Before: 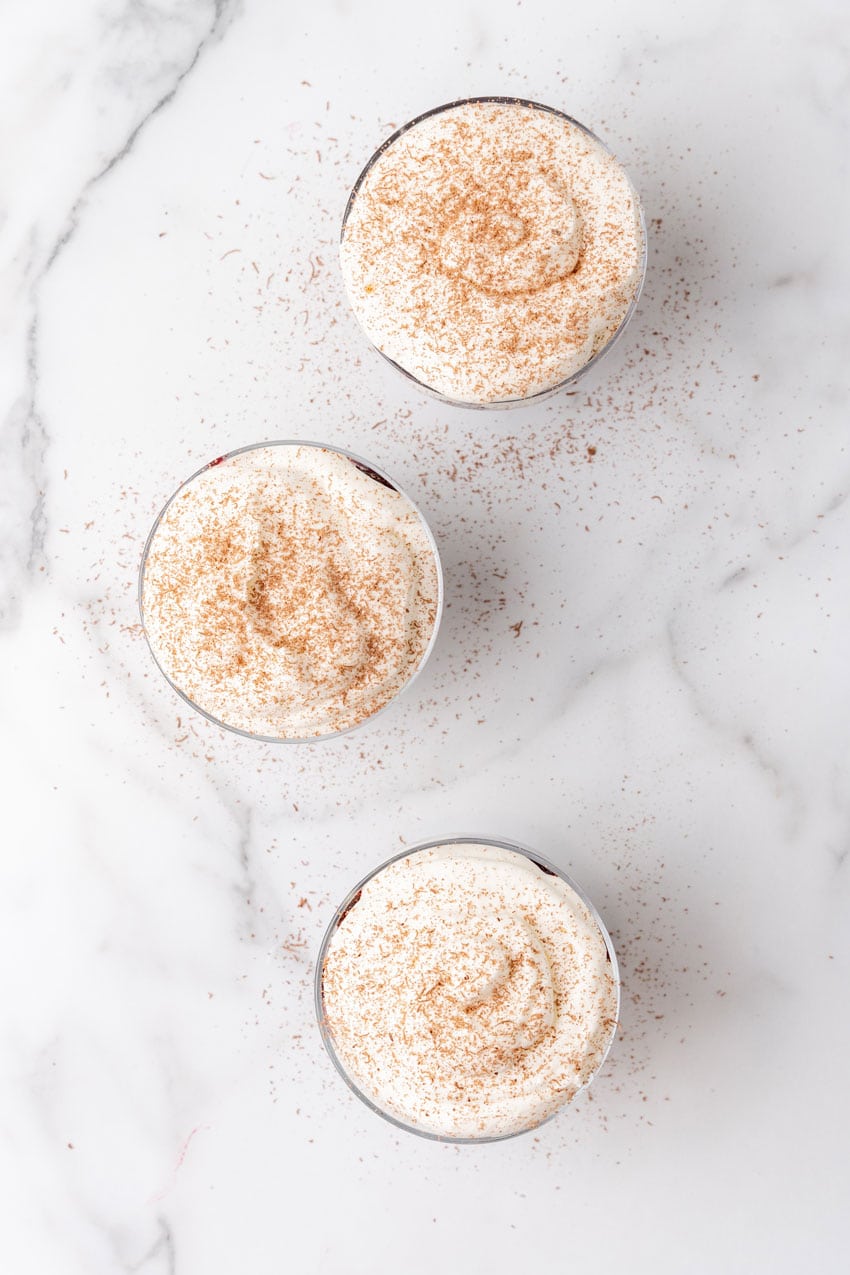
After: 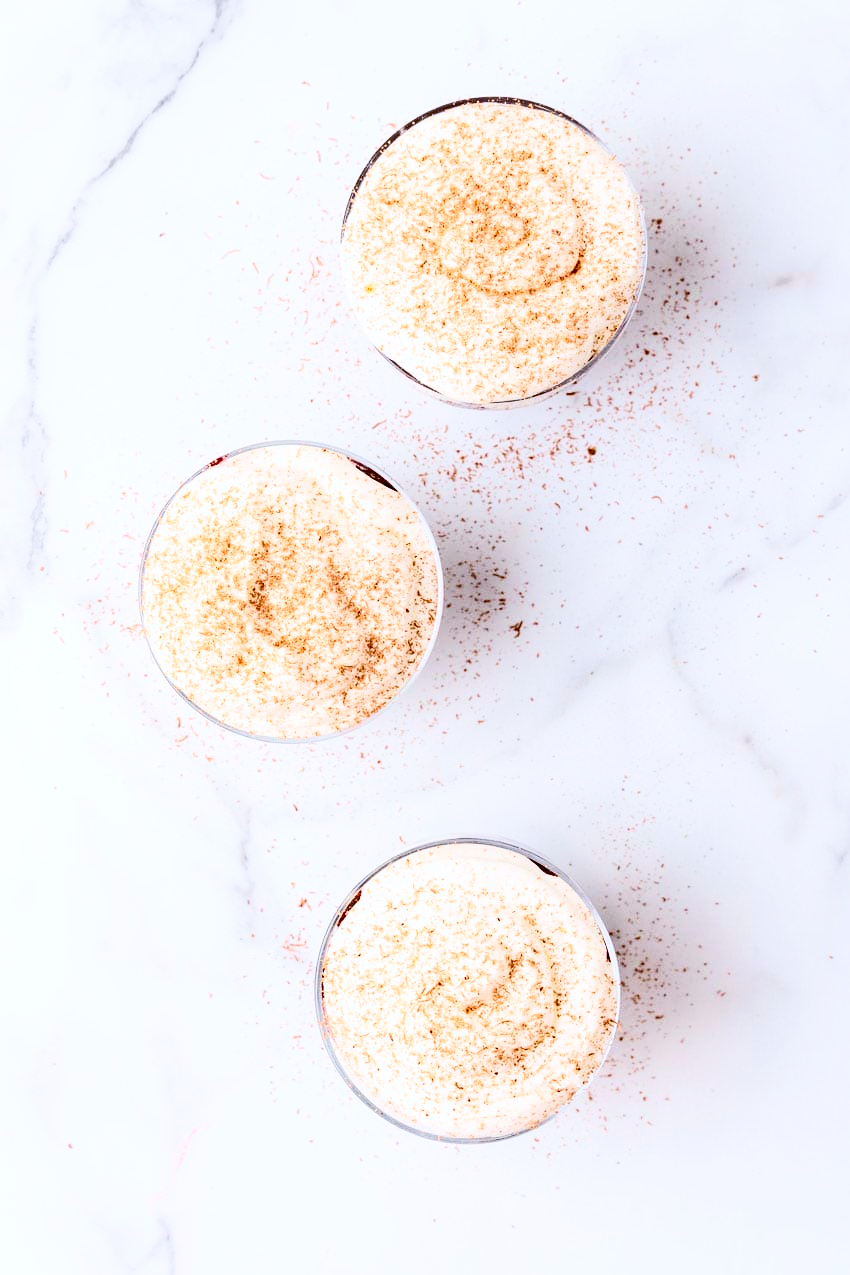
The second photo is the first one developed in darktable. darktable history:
velvia: on, module defaults
haze removal: compatibility mode true, adaptive false
color balance: lift [1, 1.015, 1.004, 0.985], gamma [1, 0.958, 0.971, 1.042], gain [1, 0.956, 0.977, 1.044]
contrast brightness saturation: contrast 0.4, brightness 0.05, saturation 0.25
